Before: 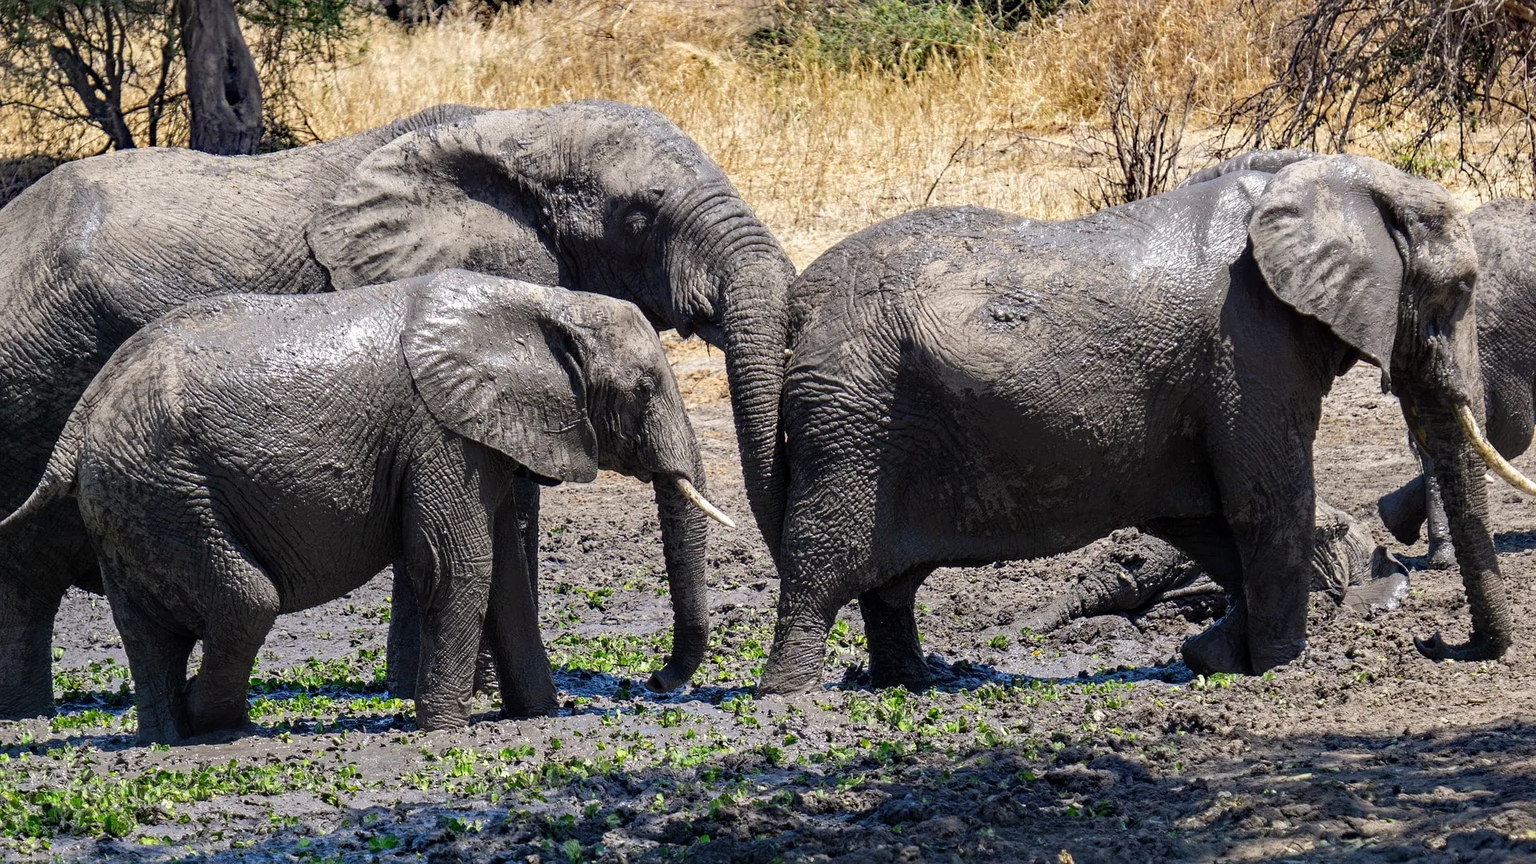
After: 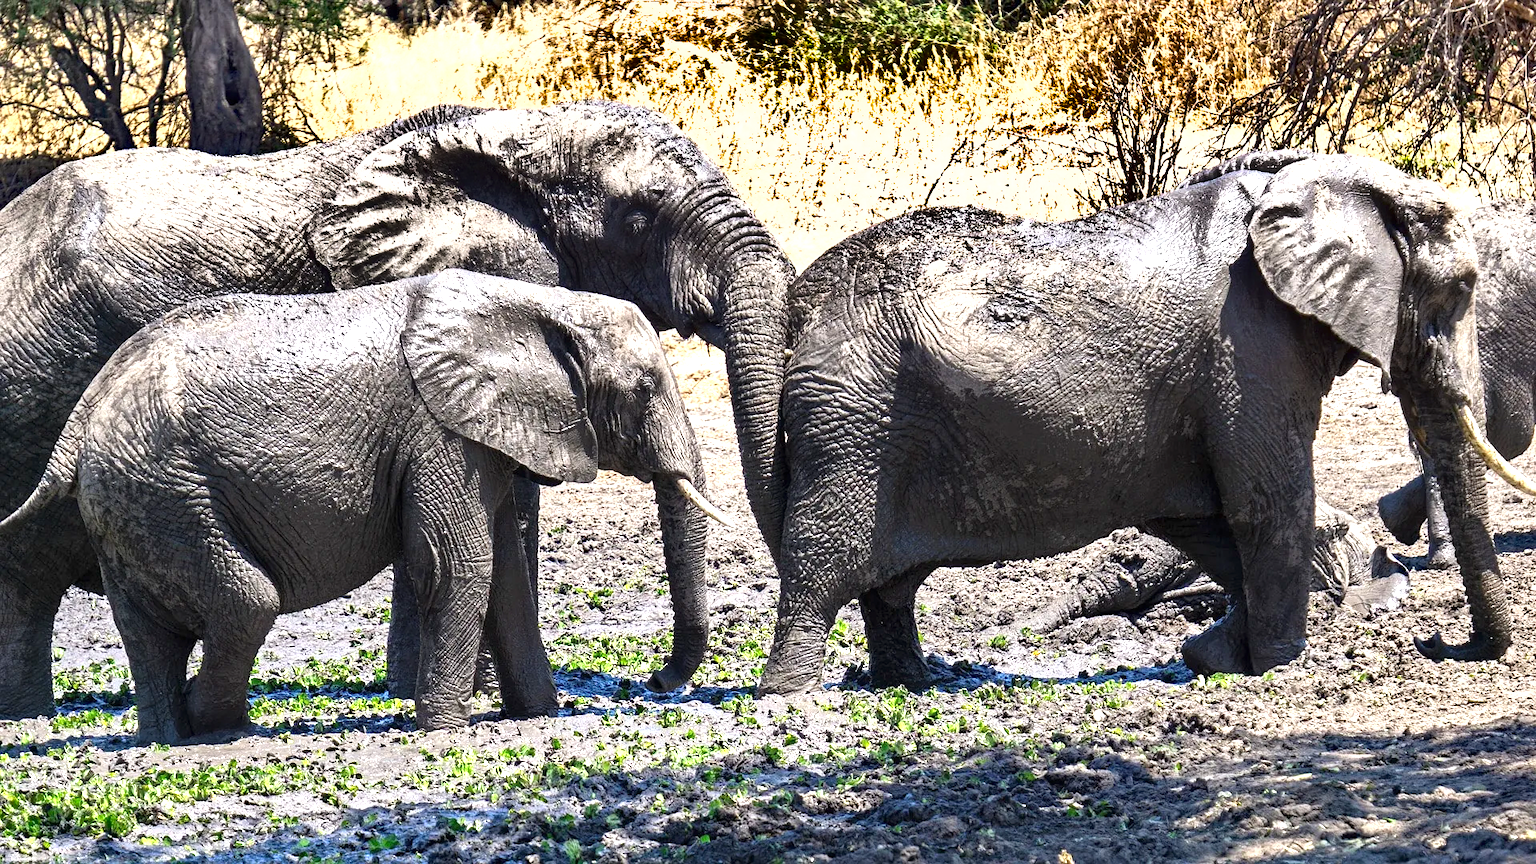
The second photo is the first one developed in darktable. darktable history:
exposure: black level correction 0, exposure 1.199 EV, compensate highlight preservation false
shadows and highlights: shadows 19.15, highlights -85.24, highlights color adjustment 40.14%, soften with gaussian
